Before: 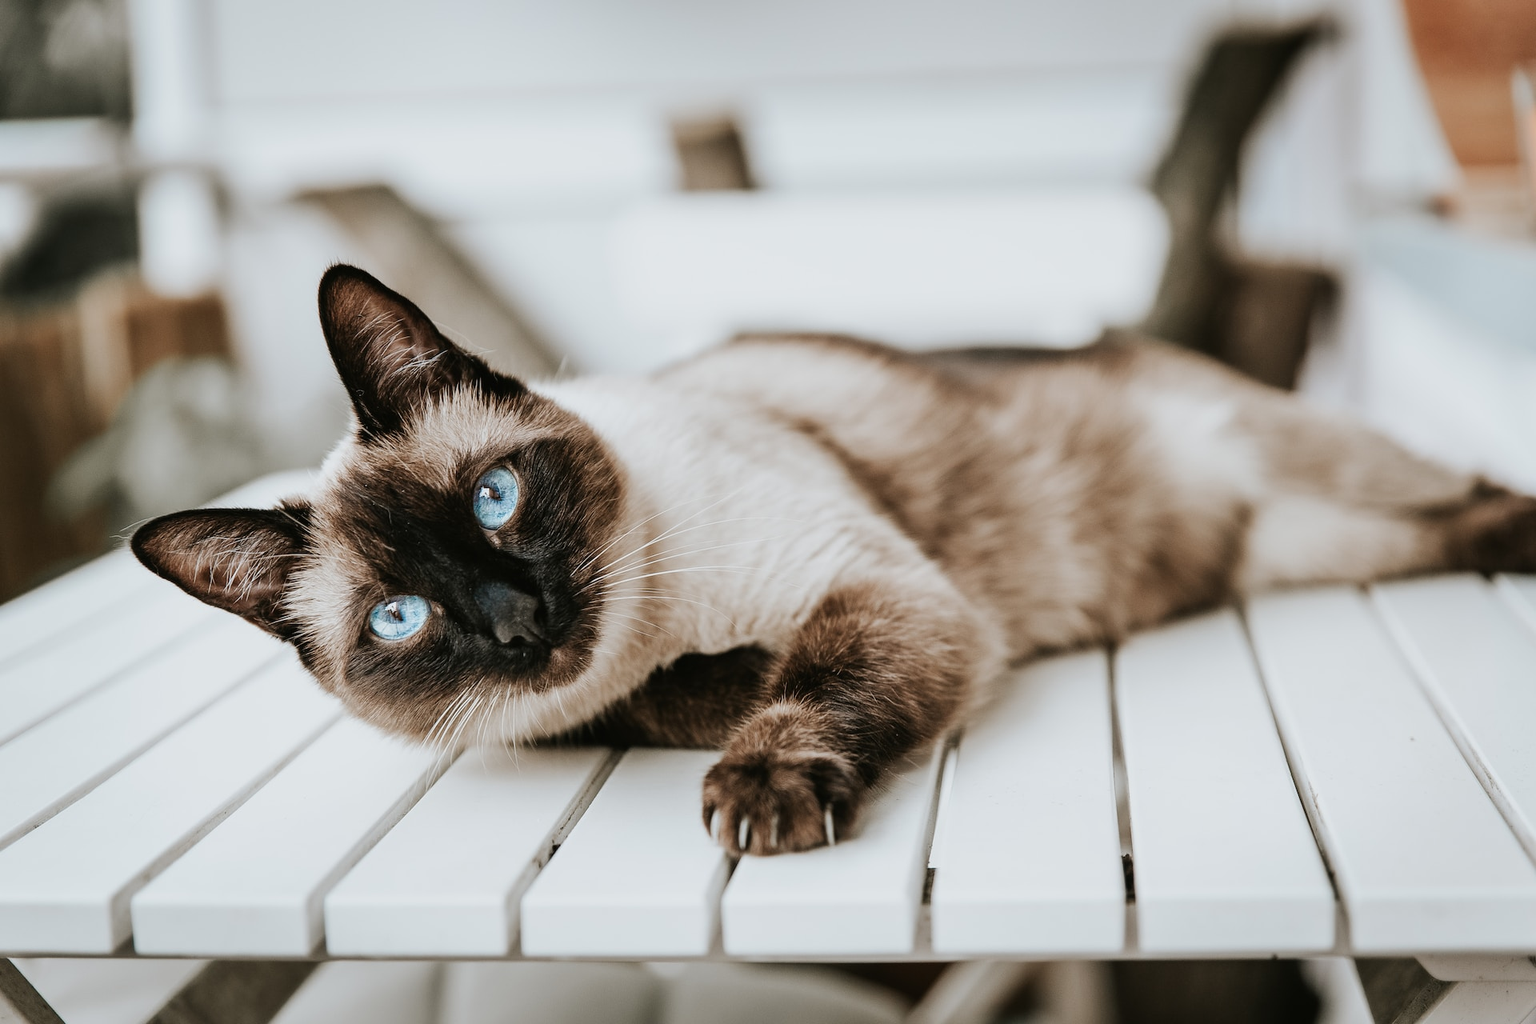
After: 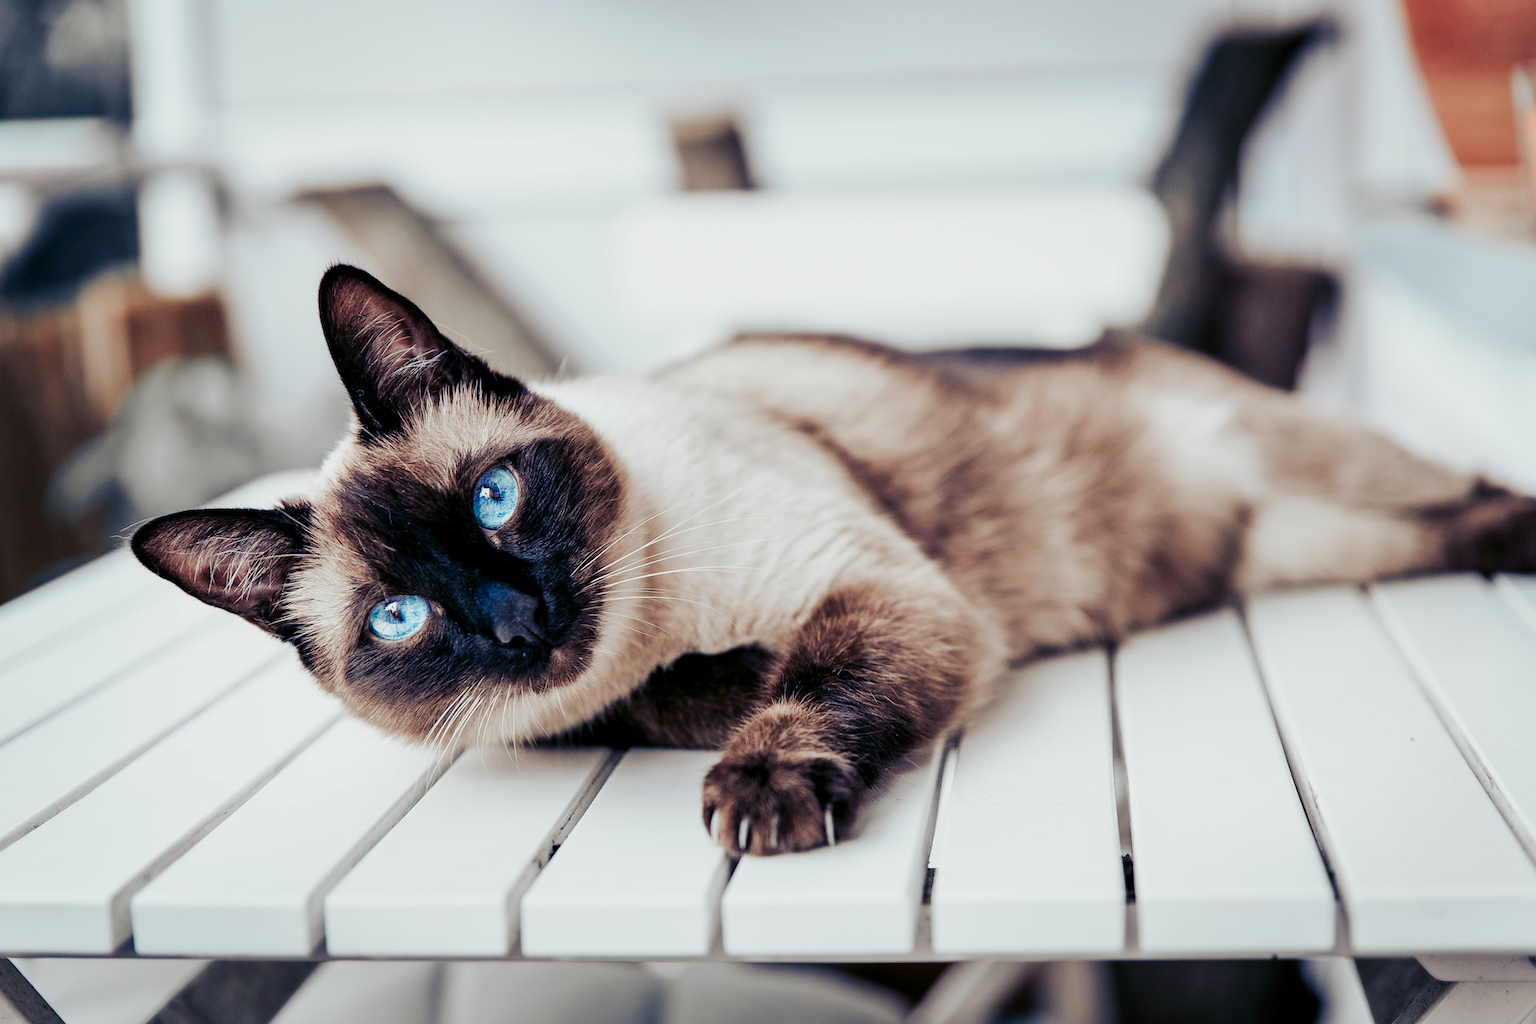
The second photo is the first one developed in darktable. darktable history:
color zones: curves: ch1 [(0.263, 0.53) (0.376, 0.287) (0.487, 0.512) (0.748, 0.547) (1, 0.513)]; ch2 [(0.262, 0.45) (0.751, 0.477)], mix 31.98%
color balance rgb: shadows lift › luminance -28.76%, shadows lift › chroma 15%, shadows lift › hue 270°, power › chroma 1%, power › hue 255°, highlights gain › luminance 7.14%, highlights gain › chroma 2%, highlights gain › hue 90°, global offset › luminance -0.29%, global offset › hue 260°, perceptual saturation grading › global saturation 20%, perceptual saturation grading › highlights -13.92%, perceptual saturation grading › shadows 50%
